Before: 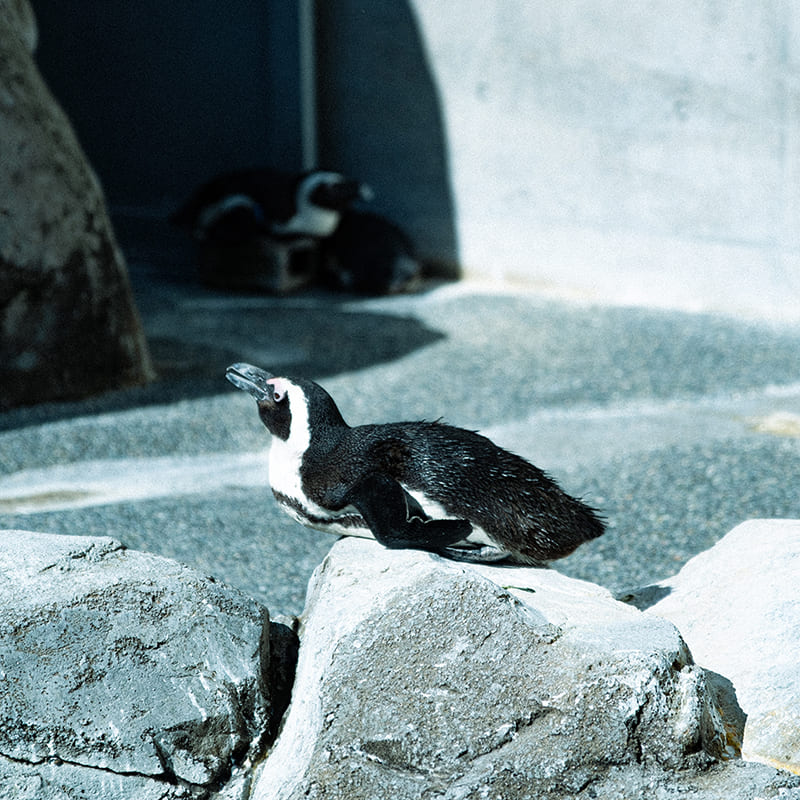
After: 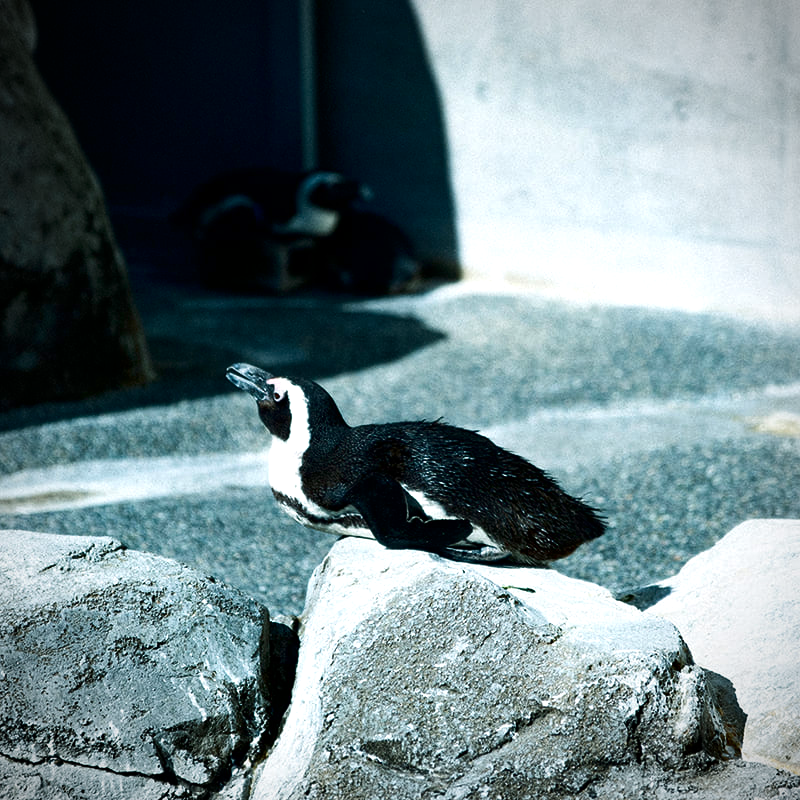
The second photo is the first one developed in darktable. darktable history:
contrast brightness saturation: contrast 0.128, brightness -0.235, saturation 0.144
vignetting: fall-off radius 59.87%, brightness -0.575, automatic ratio true
exposure: exposure 0.214 EV, compensate exposure bias true, compensate highlight preservation false
